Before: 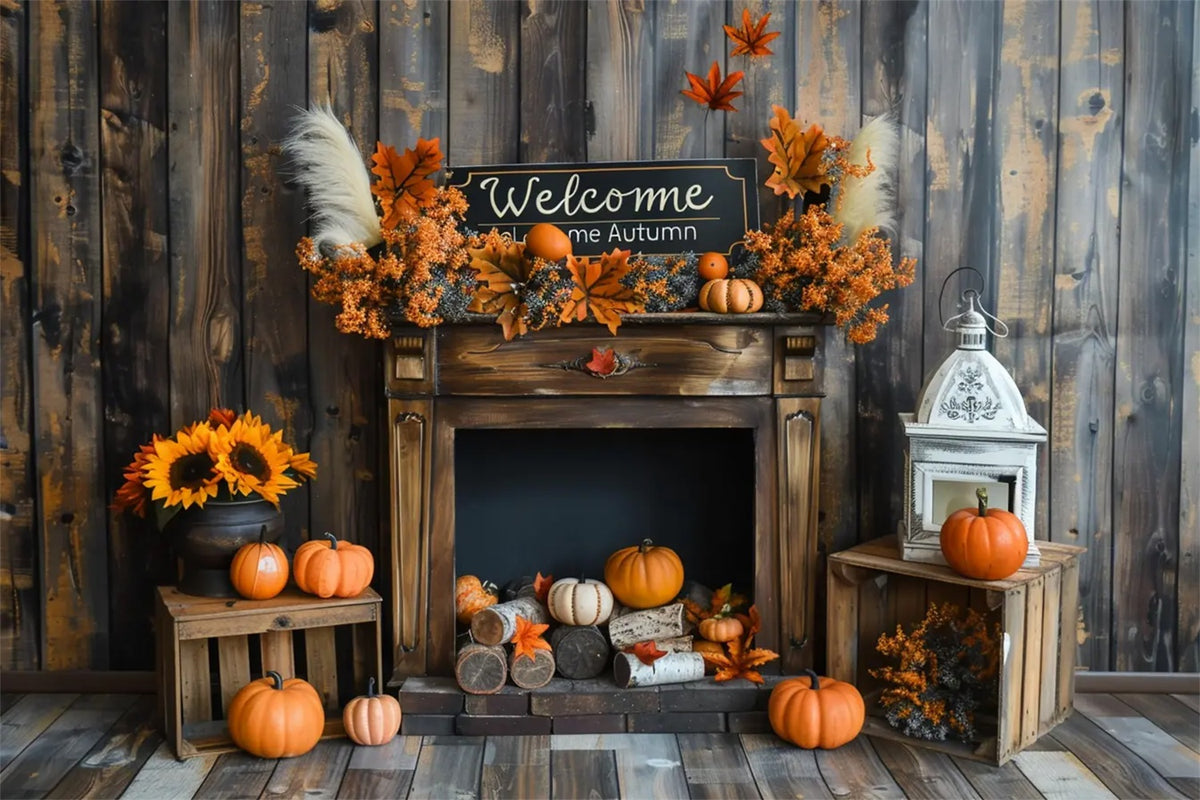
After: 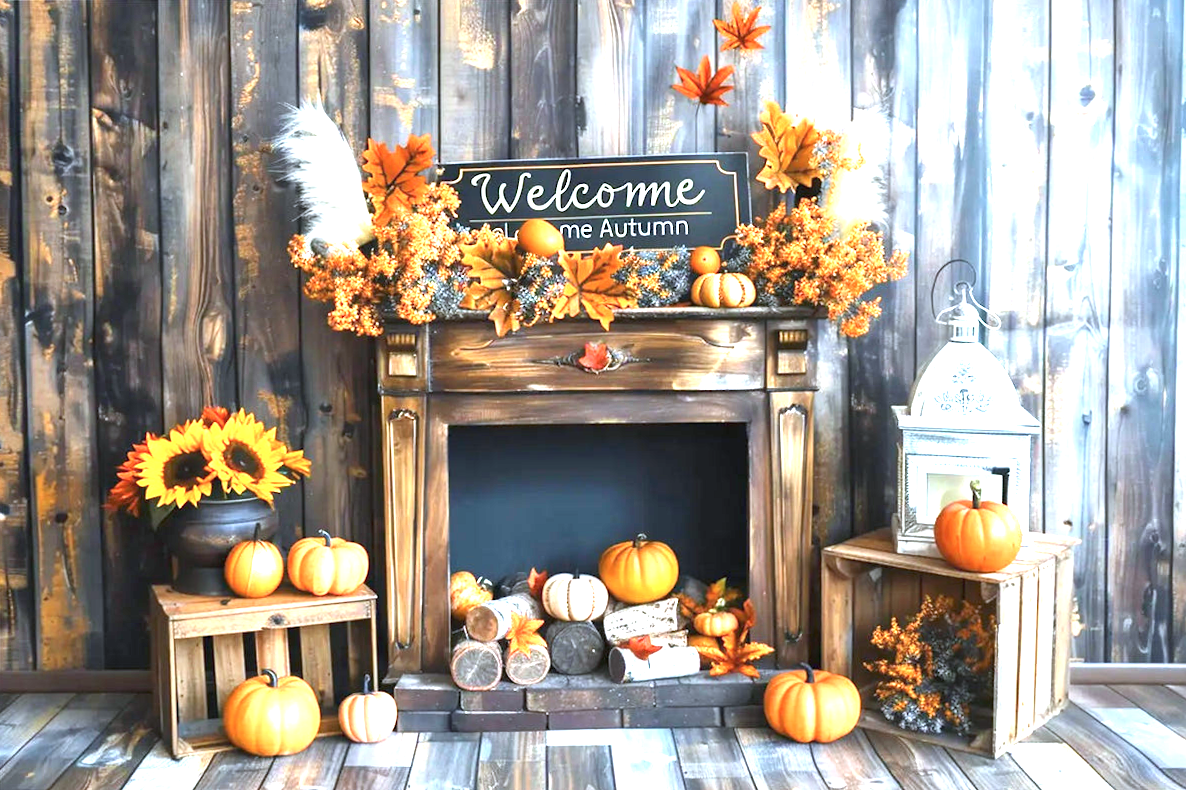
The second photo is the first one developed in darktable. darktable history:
exposure: black level correction 0, exposure 2.138 EV, compensate exposure bias true, compensate highlight preservation false
rotate and perspective: rotation -0.45°, automatic cropping original format, crop left 0.008, crop right 0.992, crop top 0.012, crop bottom 0.988
color calibration: x 0.37, y 0.382, temperature 4313.32 K
